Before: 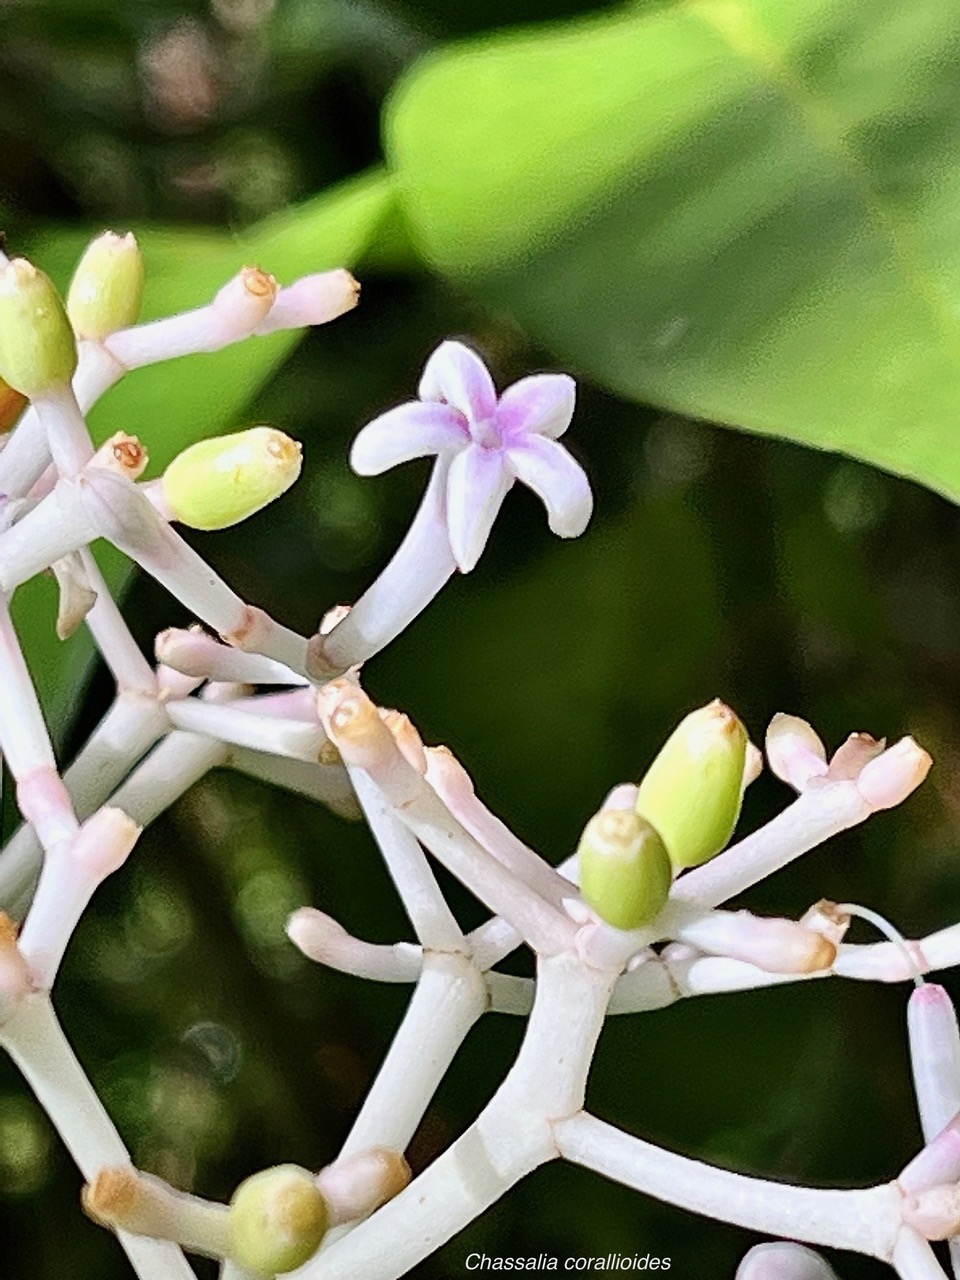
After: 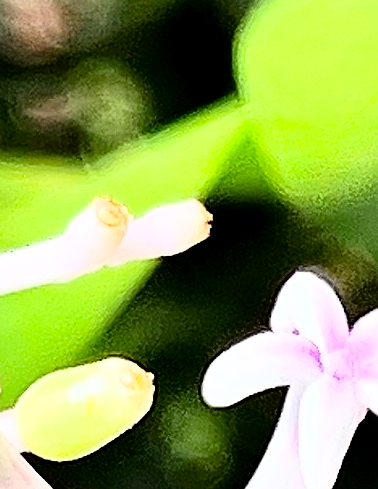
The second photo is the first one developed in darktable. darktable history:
crop: left 15.491%, top 5.424%, right 44.335%, bottom 56.309%
sharpen: on, module defaults
base curve: curves: ch0 [(0, 0) (0.012, 0.01) (0.073, 0.168) (0.31, 0.711) (0.645, 0.957) (1, 1)]
exposure: compensate highlight preservation false
